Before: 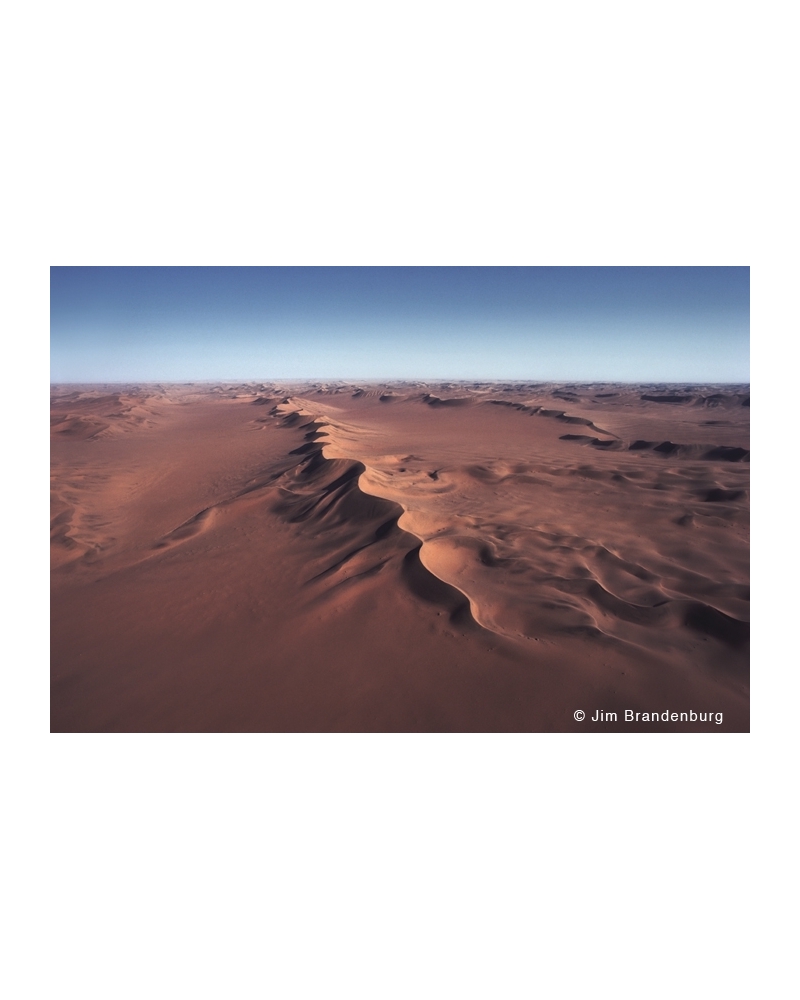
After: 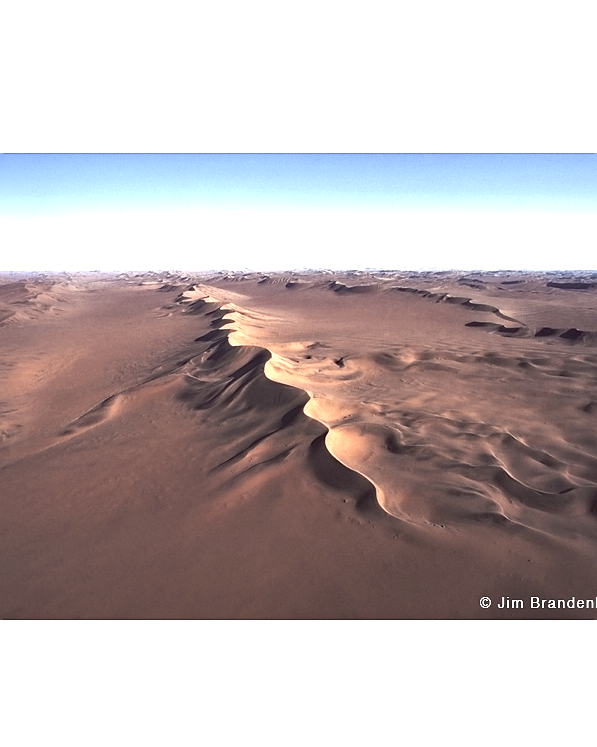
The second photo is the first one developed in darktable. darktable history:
exposure: black level correction 0.001, exposure 1.398 EV, compensate exposure bias true, compensate highlight preservation false
sharpen: radius 0.969, amount 0.604
color balance: lift [1.005, 1.002, 0.998, 0.998], gamma [1, 1.021, 1.02, 0.979], gain [0.923, 1.066, 1.056, 0.934]
tone equalizer: on, module defaults
color zones: curves: ch0 [(0.004, 0.306) (0.107, 0.448) (0.252, 0.656) (0.41, 0.398) (0.595, 0.515) (0.768, 0.628)]; ch1 [(0.07, 0.323) (0.151, 0.452) (0.252, 0.608) (0.346, 0.221) (0.463, 0.189) (0.61, 0.368) (0.735, 0.395) (0.921, 0.412)]; ch2 [(0, 0.476) (0.132, 0.512) (0.243, 0.512) (0.397, 0.48) (0.522, 0.376) (0.634, 0.536) (0.761, 0.46)]
crop and rotate: left 11.831%, top 11.346%, right 13.429%, bottom 13.899%
white balance: red 0.924, blue 1.095
haze removal: compatibility mode true, adaptive false
